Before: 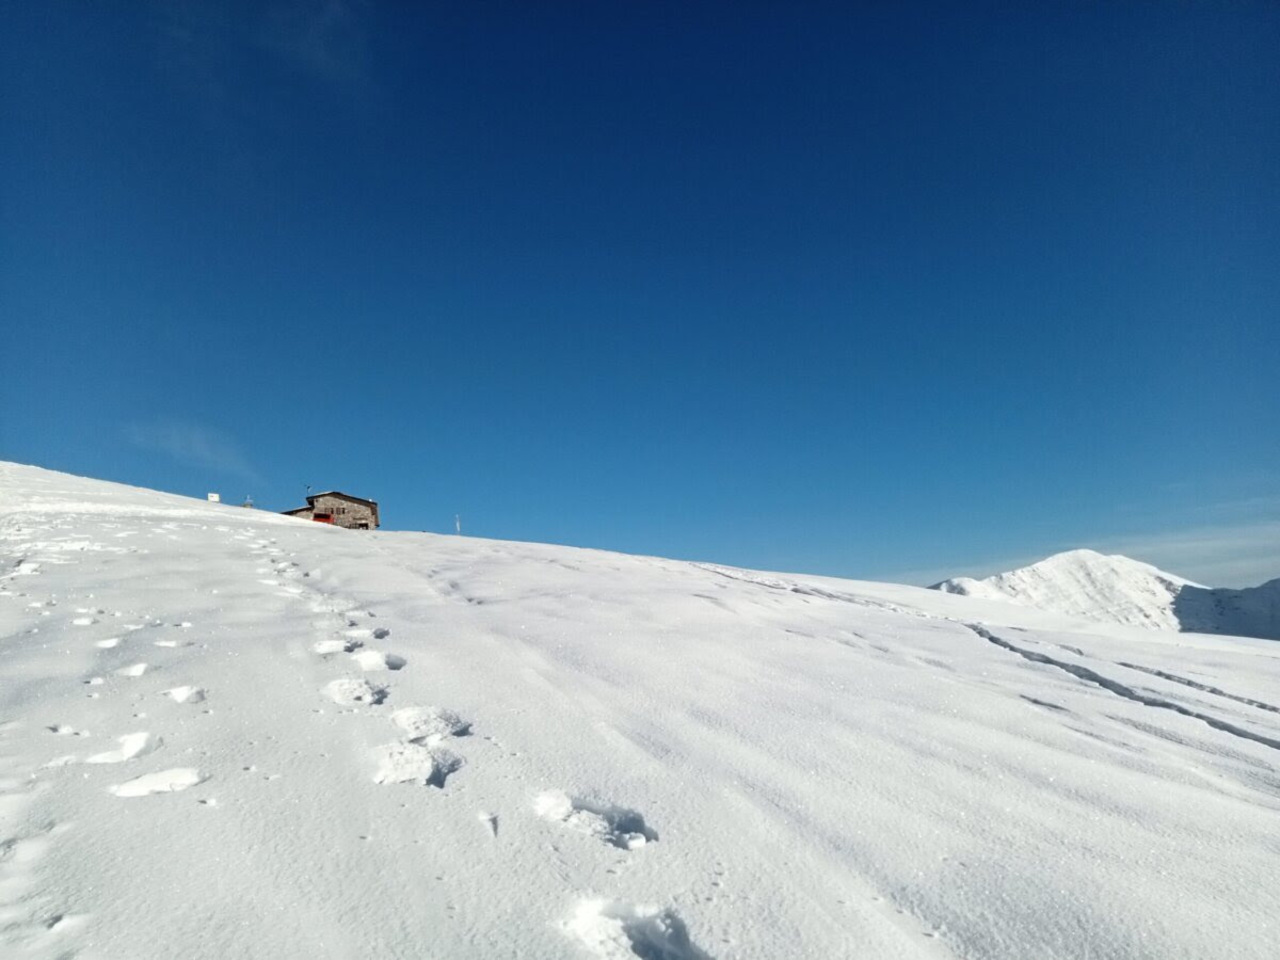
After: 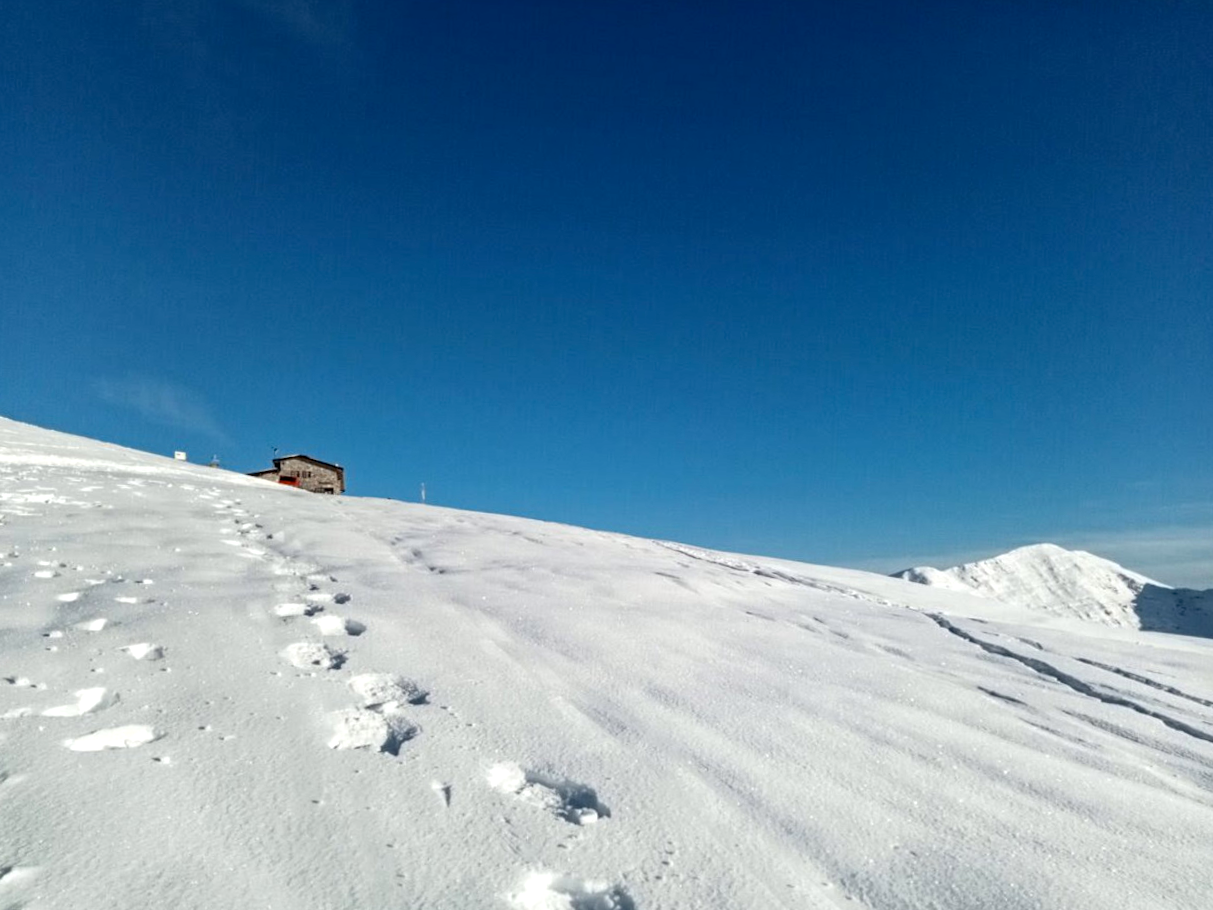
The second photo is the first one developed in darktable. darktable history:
local contrast: on, module defaults
haze removal: compatibility mode true, adaptive false
crop and rotate: angle -2.38°
